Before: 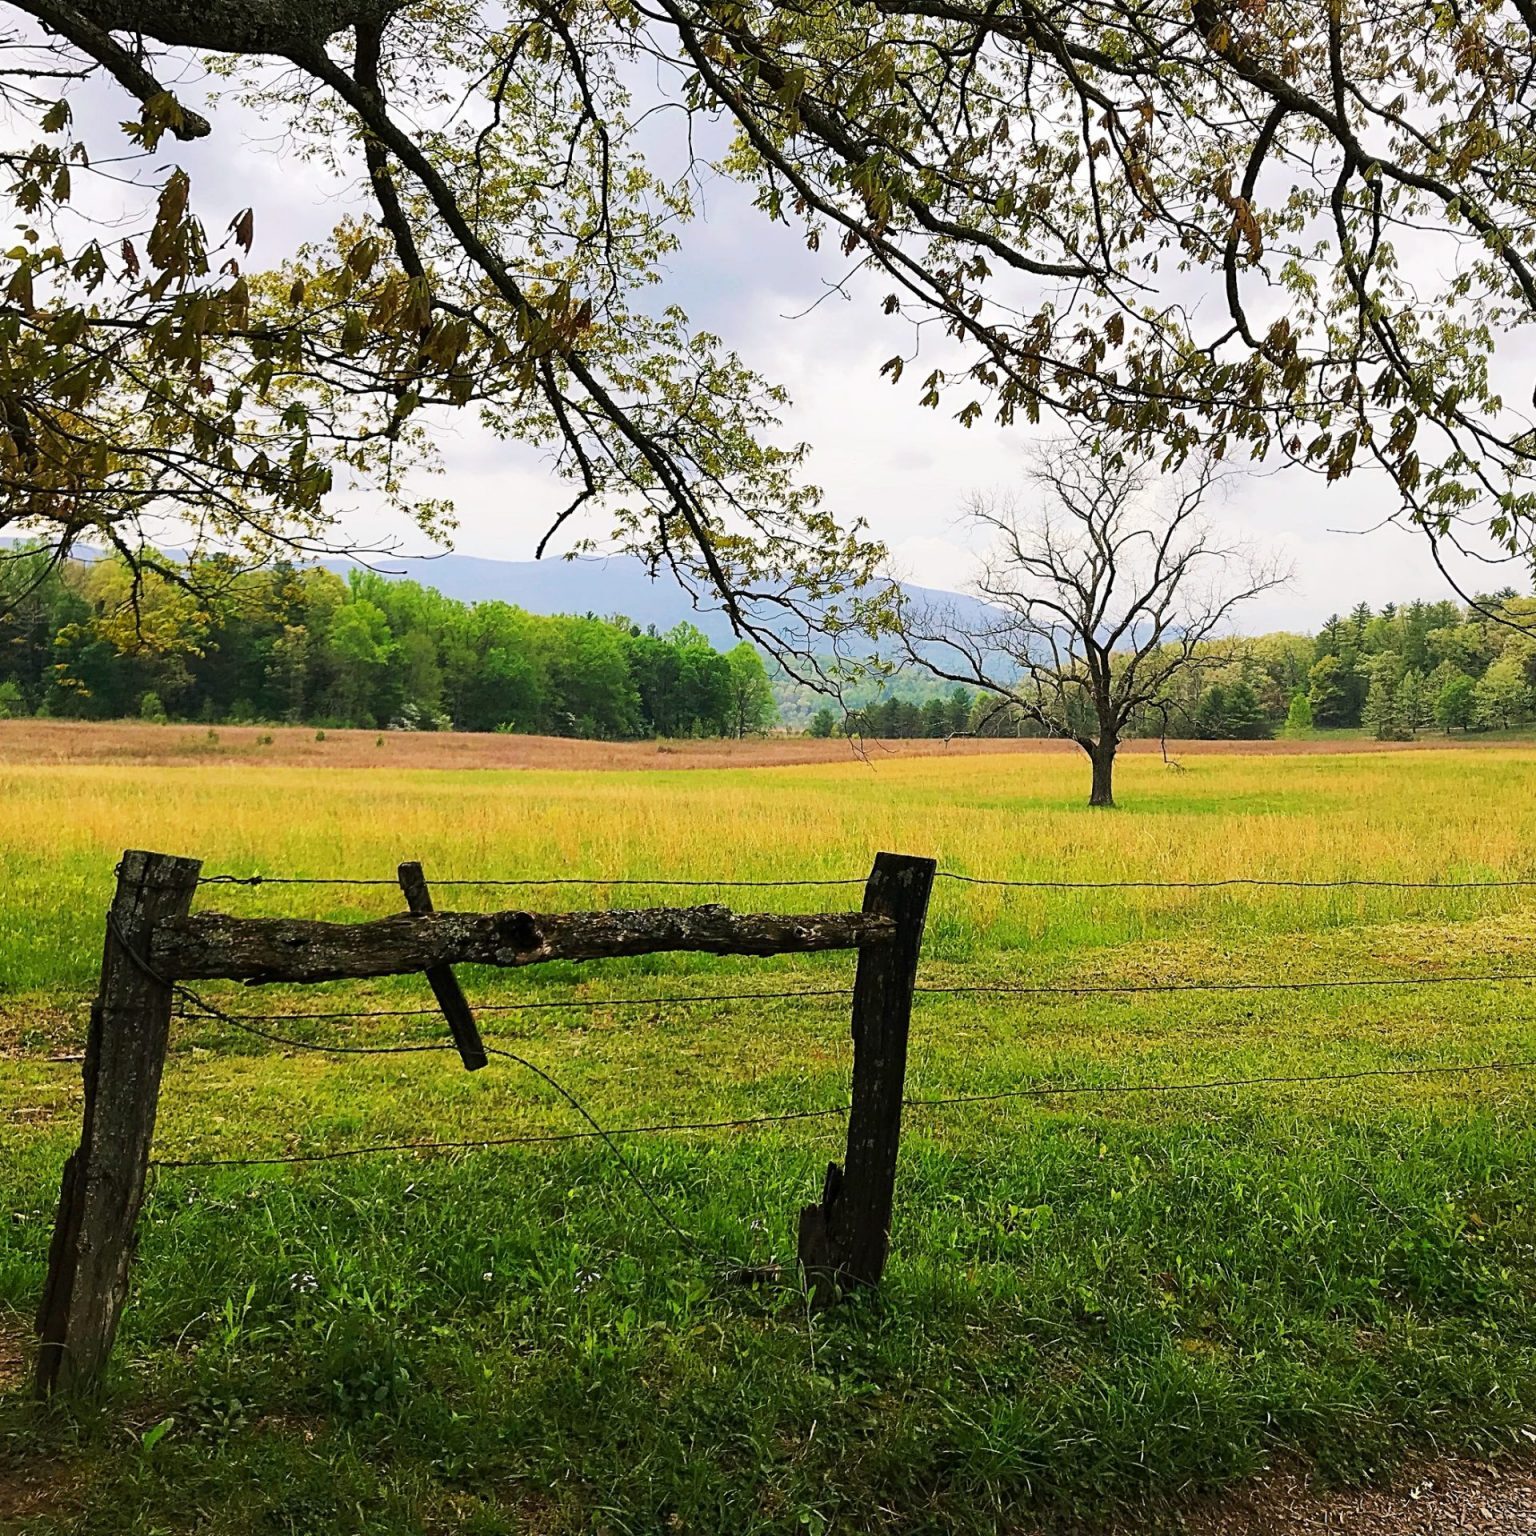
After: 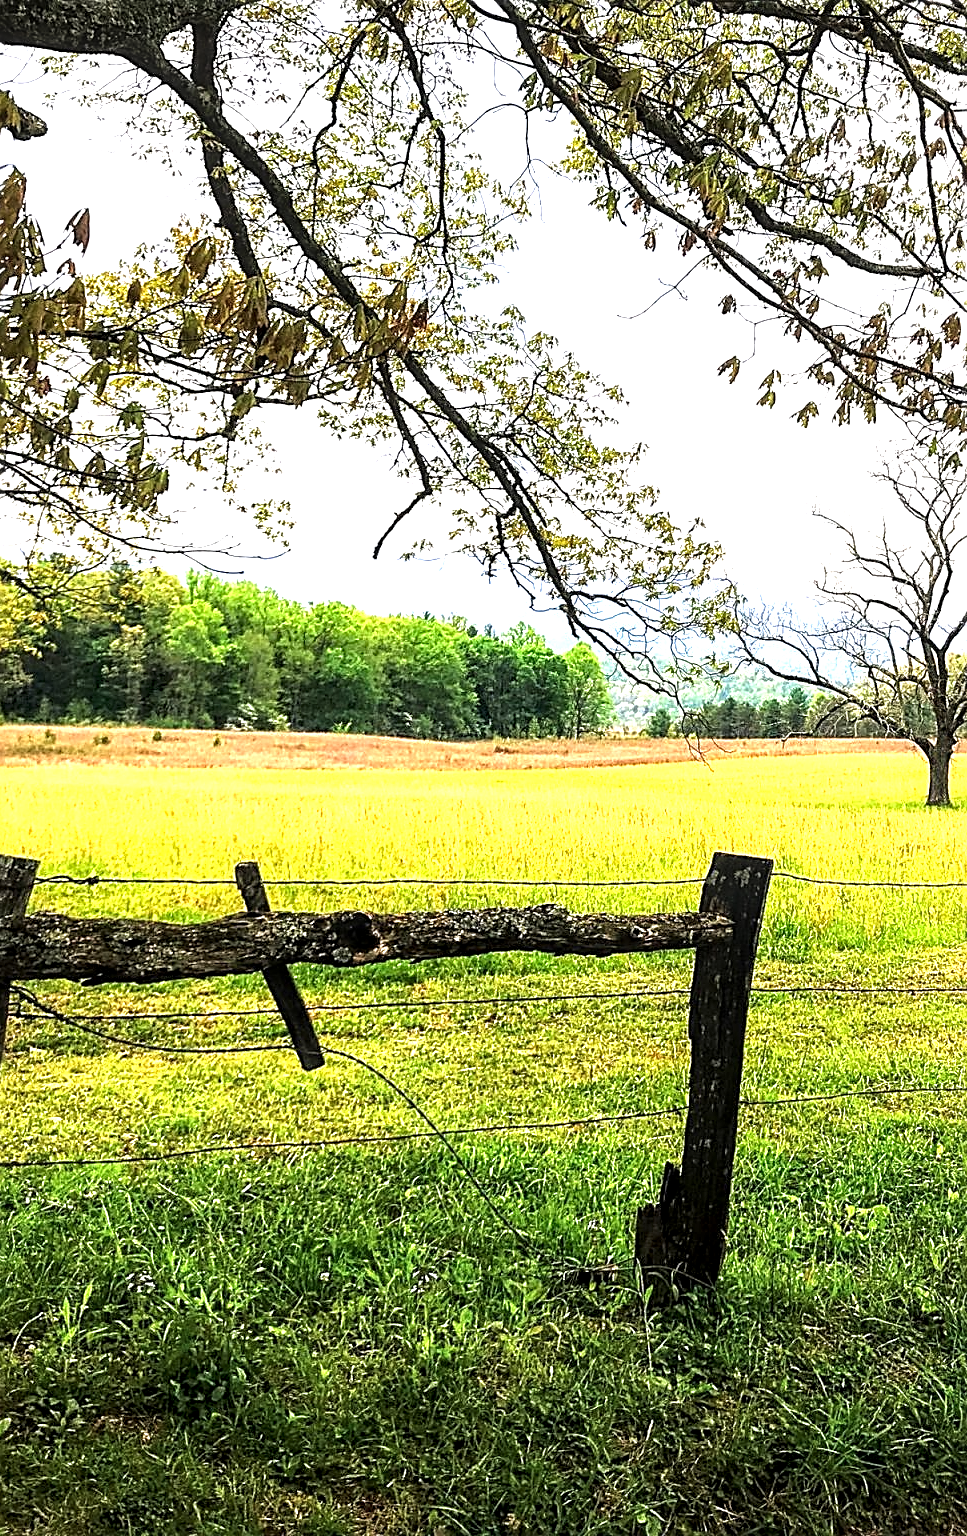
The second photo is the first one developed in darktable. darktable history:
local contrast: highlights 60%, shadows 62%, detail 160%
crop: left 10.623%, right 26.389%
sharpen: on, module defaults
tone equalizer: -8 EV -0.767 EV, -7 EV -0.718 EV, -6 EV -0.618 EV, -5 EV -0.362 EV, -3 EV 0.384 EV, -2 EV 0.6 EV, -1 EV 0.697 EV, +0 EV 0.77 EV
exposure: black level correction -0.002, exposure 0.541 EV, compensate exposure bias true, compensate highlight preservation false
